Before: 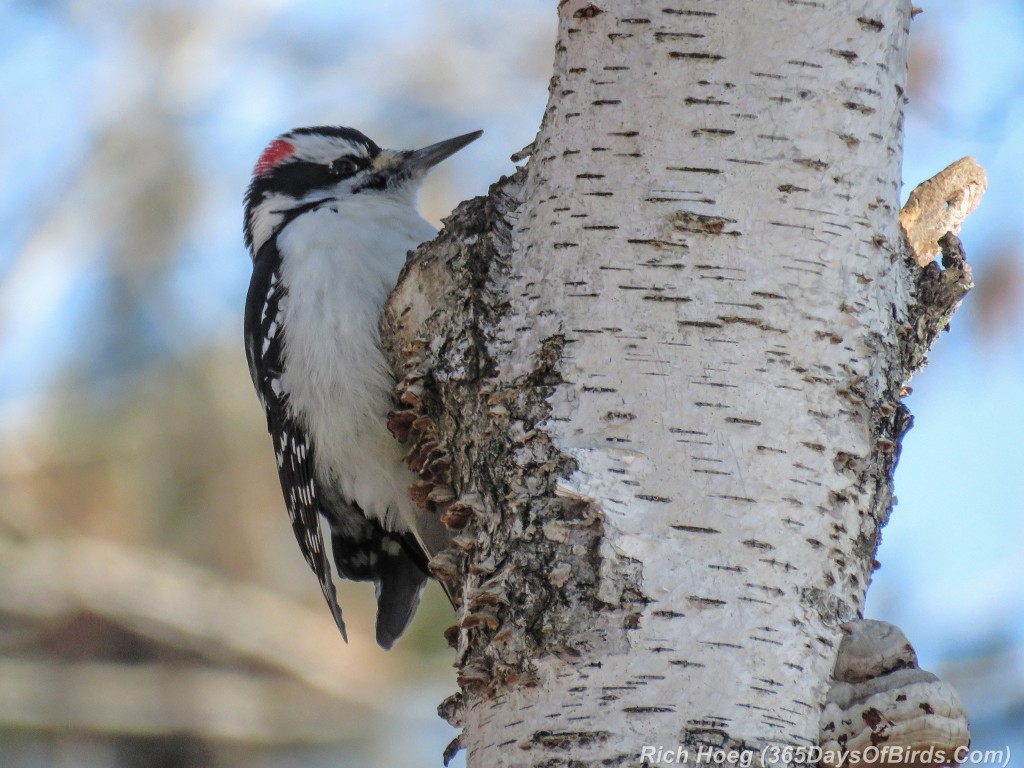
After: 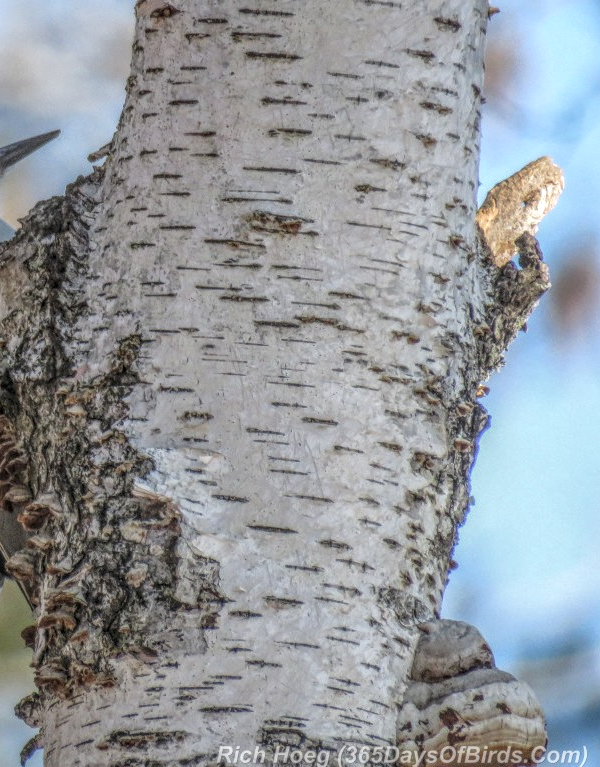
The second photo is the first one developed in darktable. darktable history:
local contrast: highlights 0%, shadows 0%, detail 200%, midtone range 0.25
crop: left 41.402%
